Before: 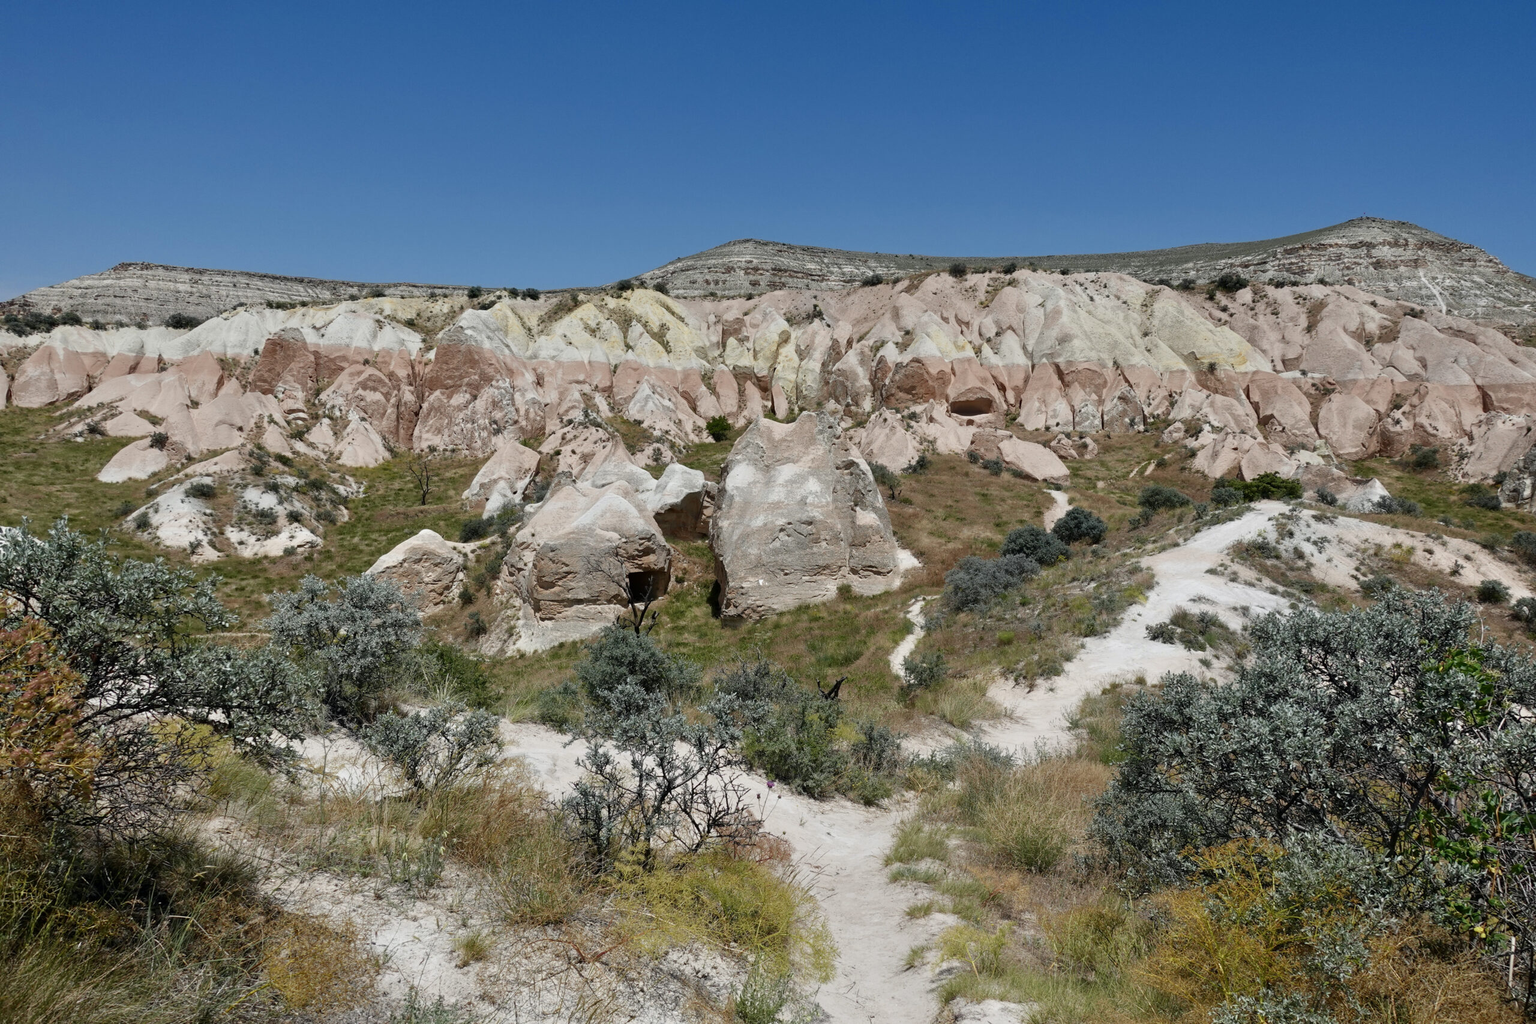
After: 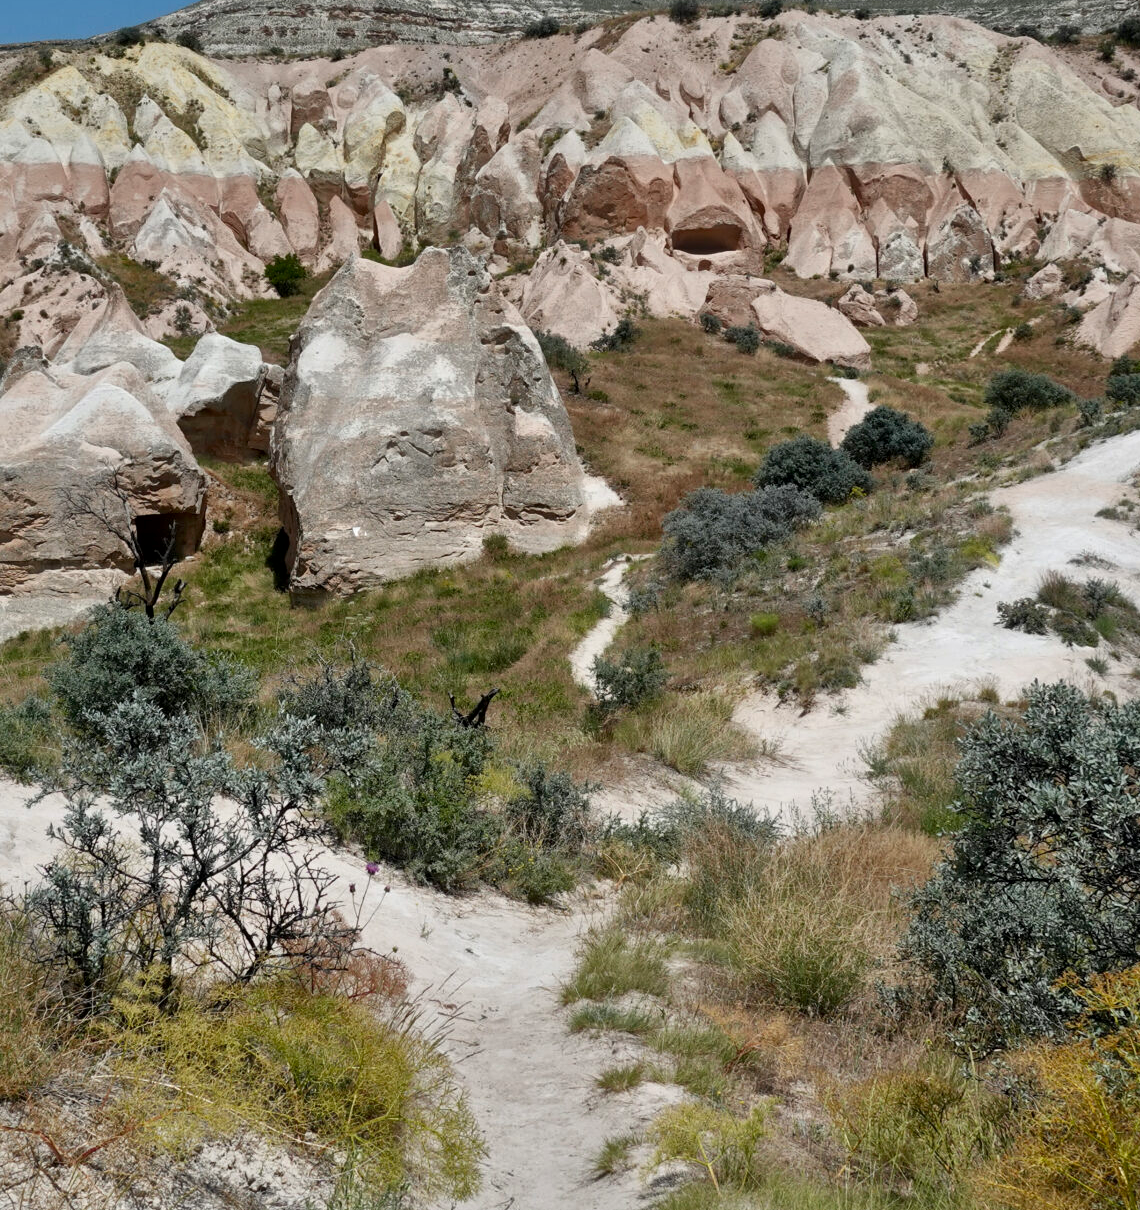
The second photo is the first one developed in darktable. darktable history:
local contrast: mode bilateral grid, contrast 20, coarseness 51, detail 132%, midtone range 0.2
tone equalizer: on, module defaults
shadows and highlights: shadows 30.64, highlights -62.69, soften with gaussian
crop: left 35.639%, top 25.733%, right 19.82%, bottom 3.345%
